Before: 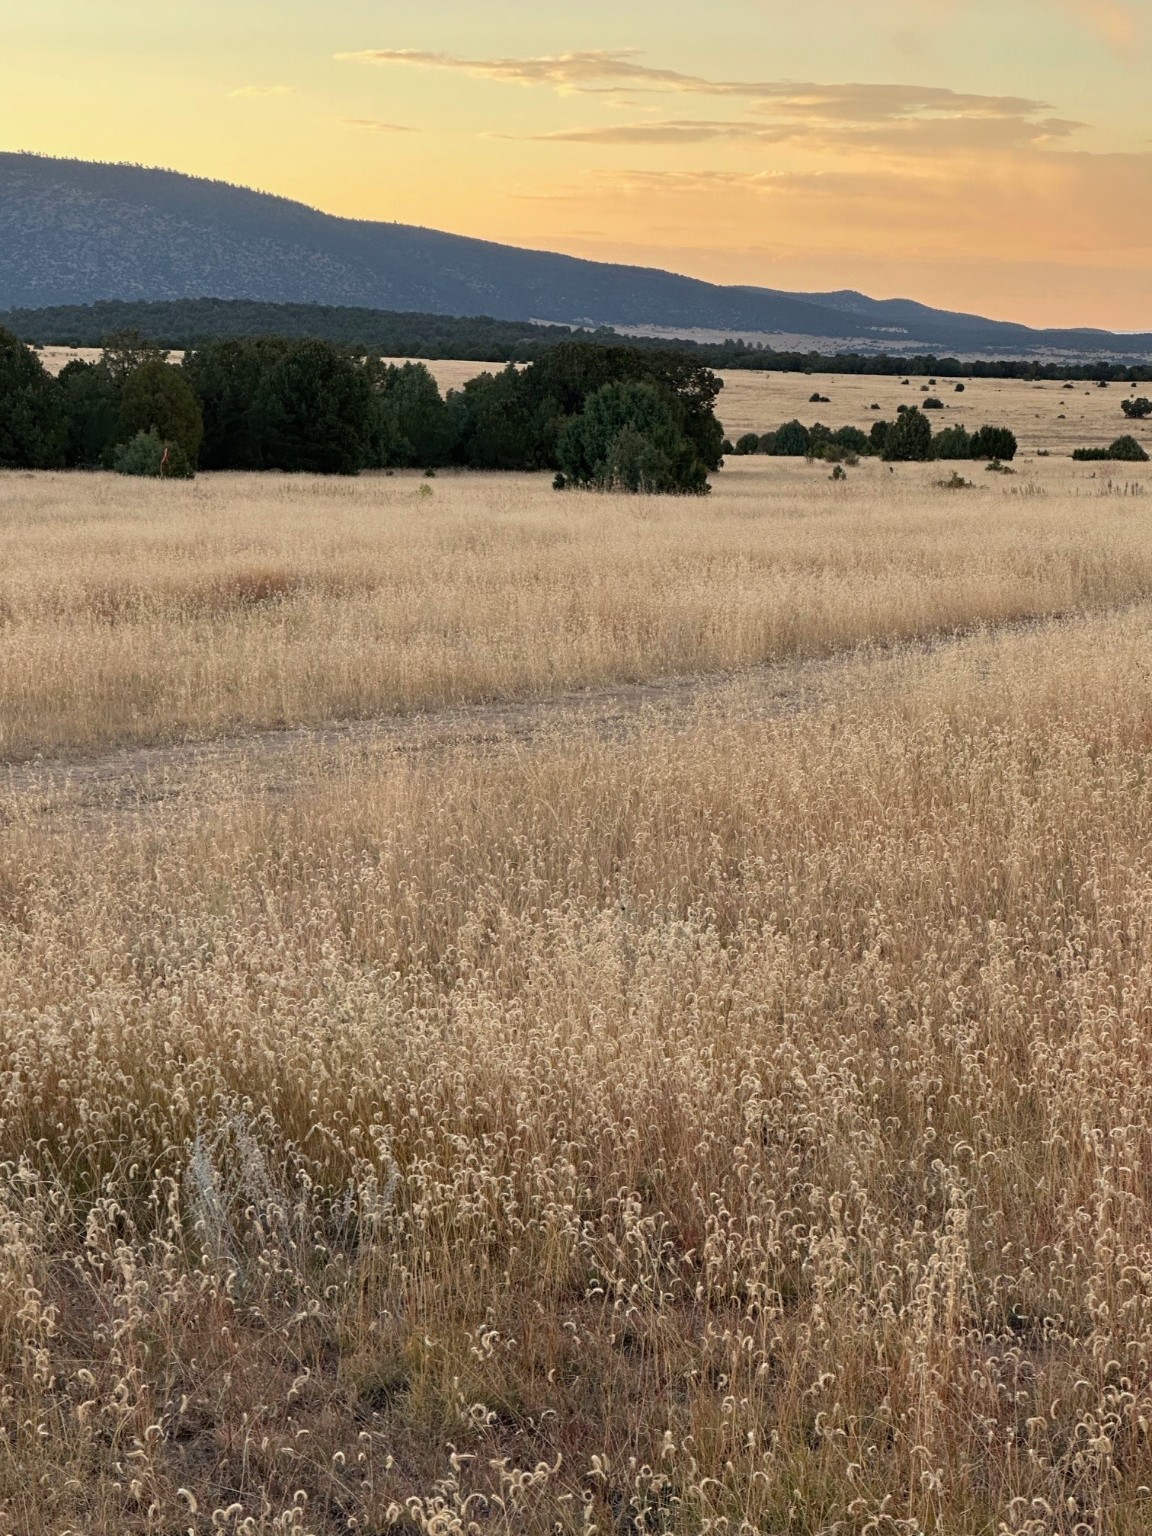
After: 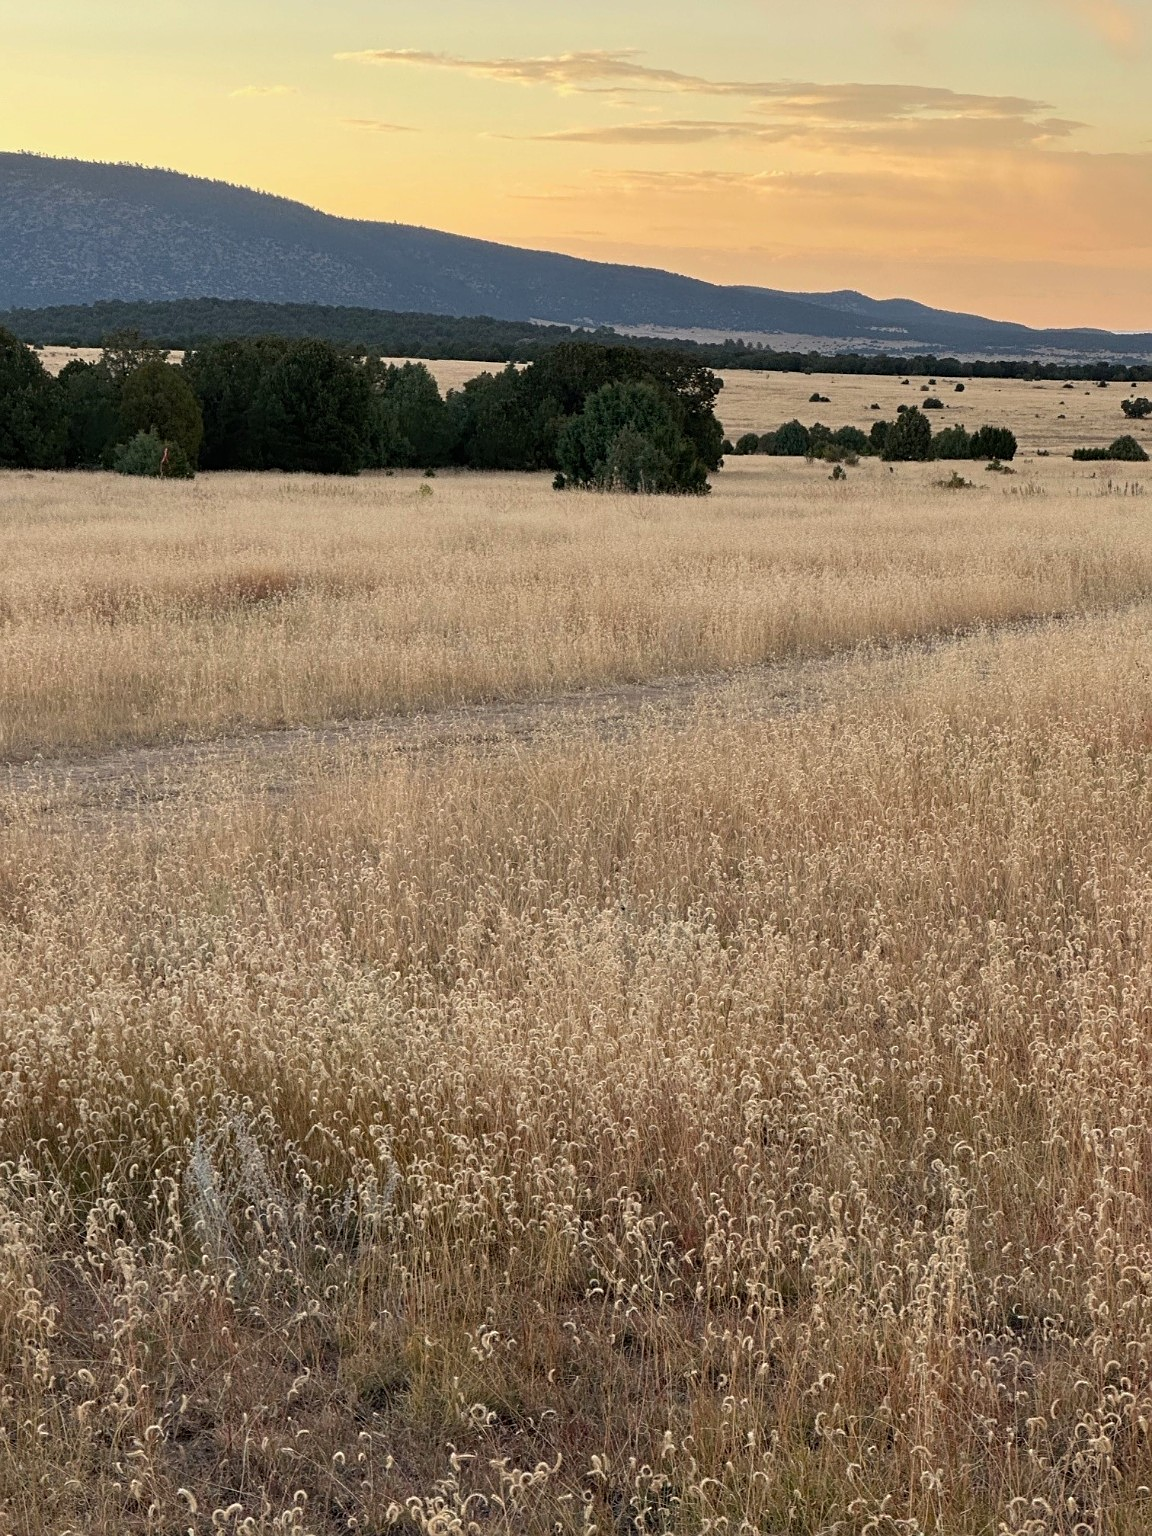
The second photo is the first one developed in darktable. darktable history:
sharpen: radius 1.303, amount 0.302, threshold 0.076
